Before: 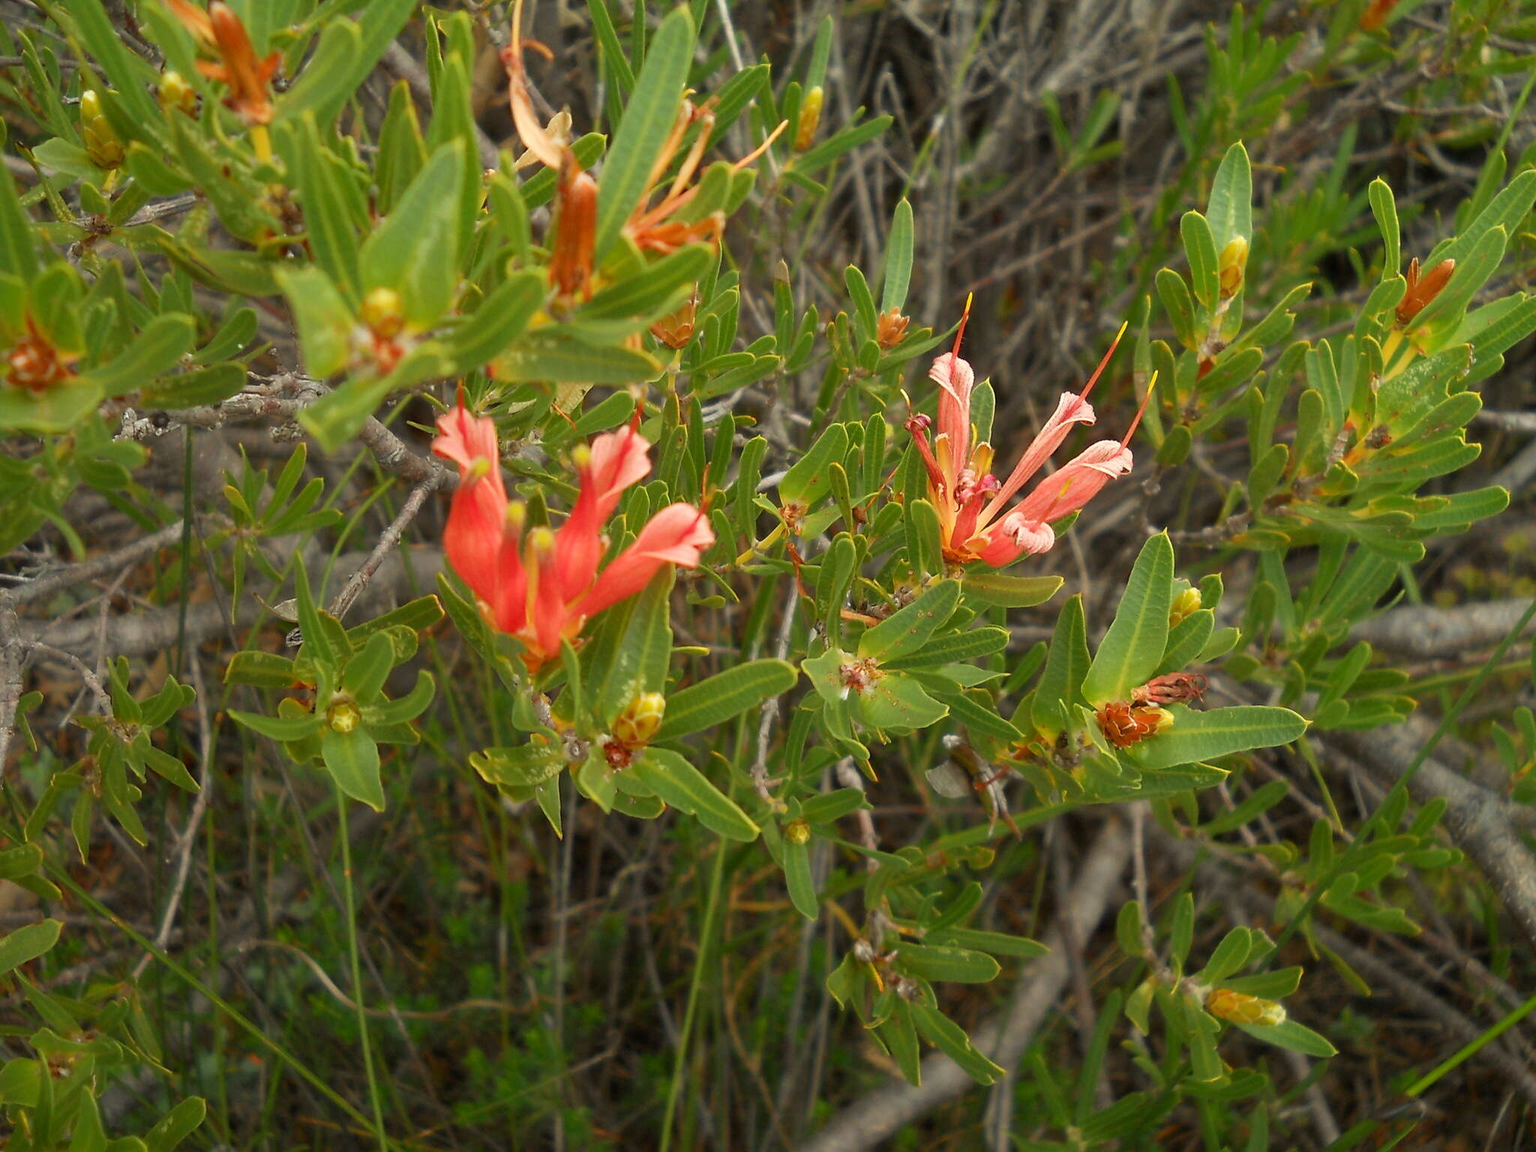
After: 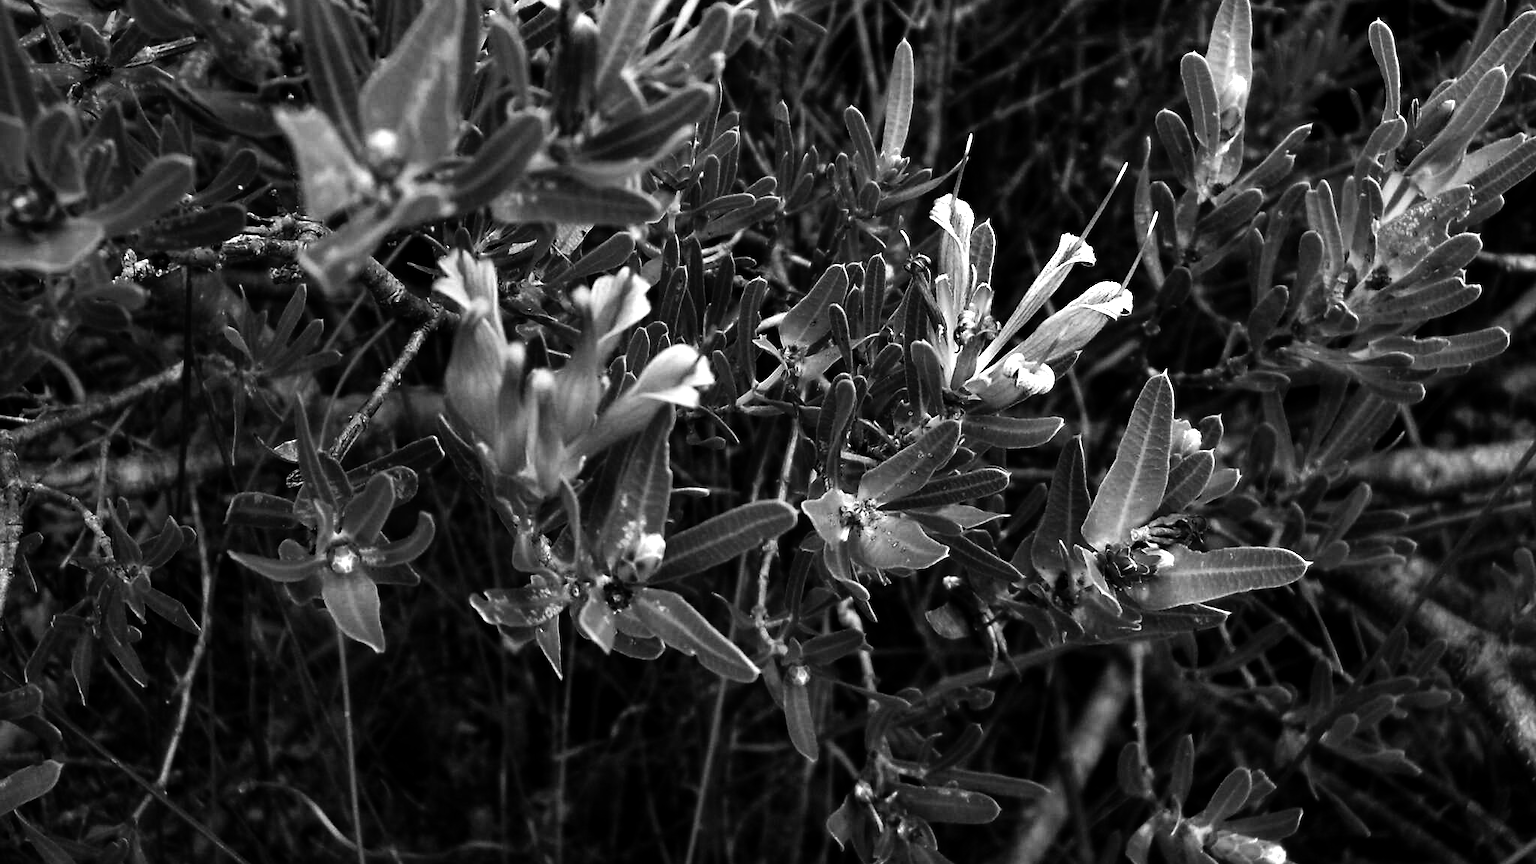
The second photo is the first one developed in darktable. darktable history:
tone curve: curves: ch0 [(0, 0) (0.07, 0.057) (0.15, 0.177) (0.352, 0.445) (0.59, 0.703) (0.857, 0.908) (1, 1)], color space Lab, linked channels, preserve colors none
color balance rgb: perceptual saturation grading › global saturation 20%, perceptual saturation grading › highlights -25%, perceptual saturation grading › shadows 25%
crop: top 13.819%, bottom 11.169%
contrast brightness saturation: contrast -0.03, brightness -0.59, saturation -1
contrast equalizer: octaves 7, y [[0.627 ×6], [0.563 ×6], [0 ×6], [0 ×6], [0 ×6]]
